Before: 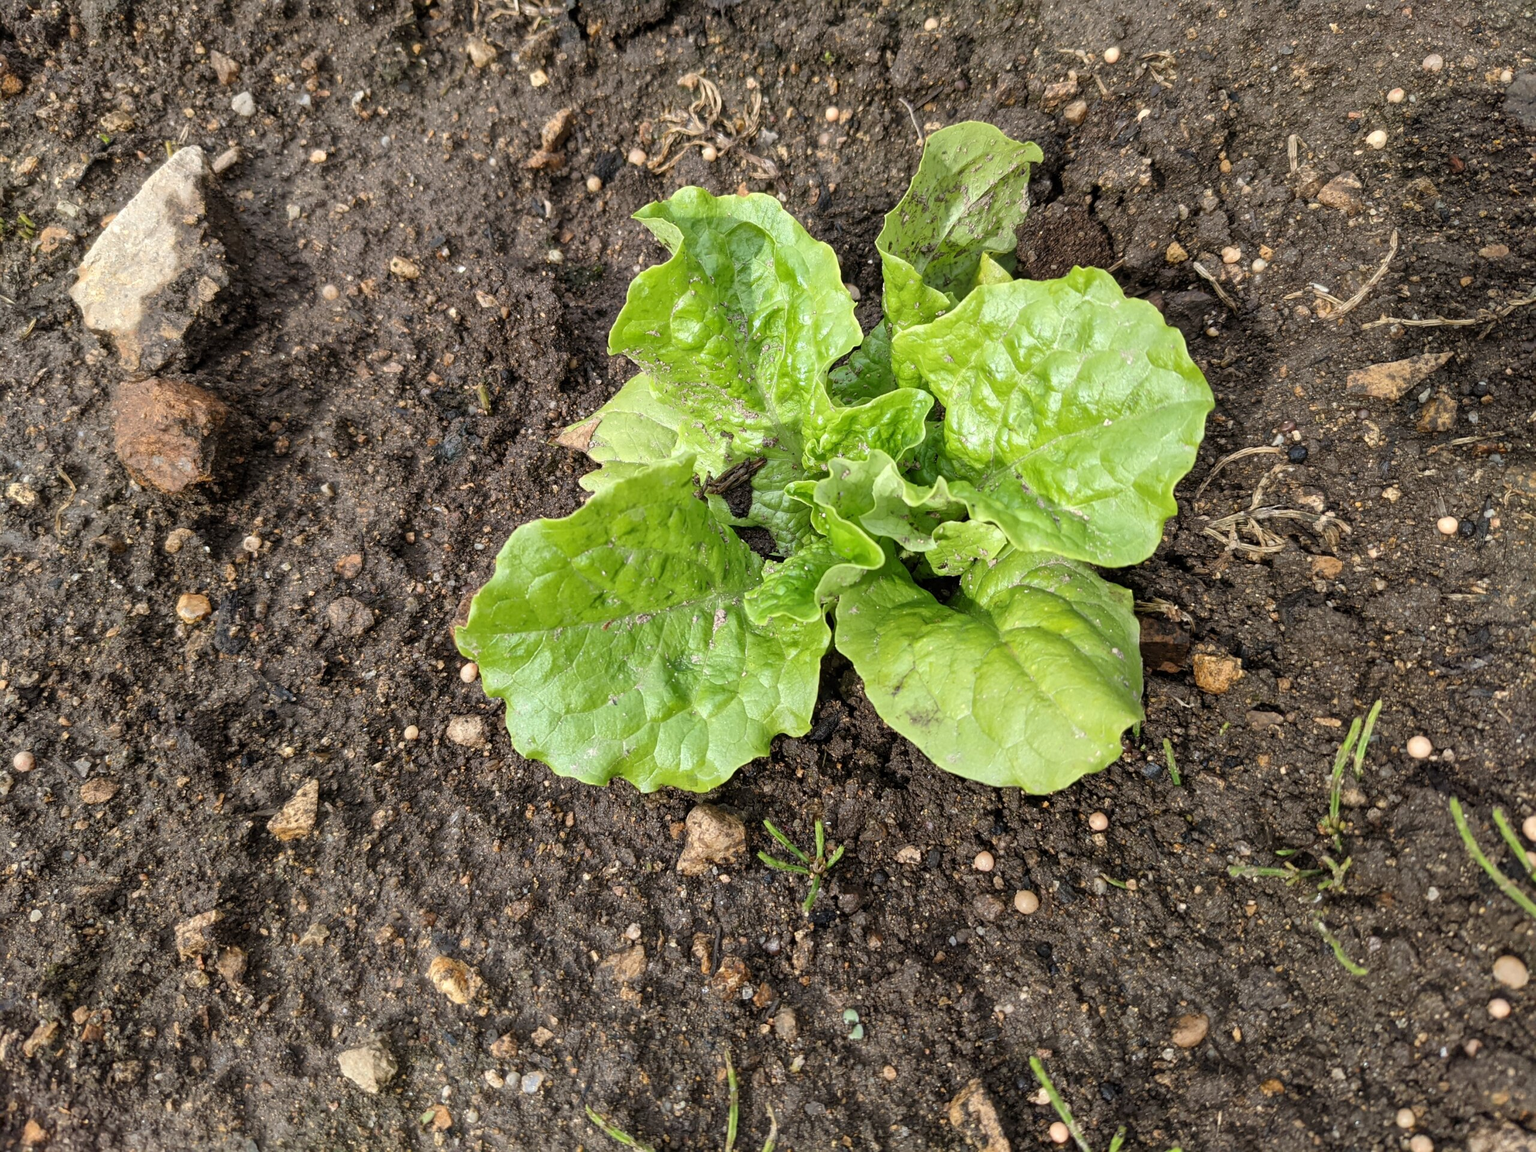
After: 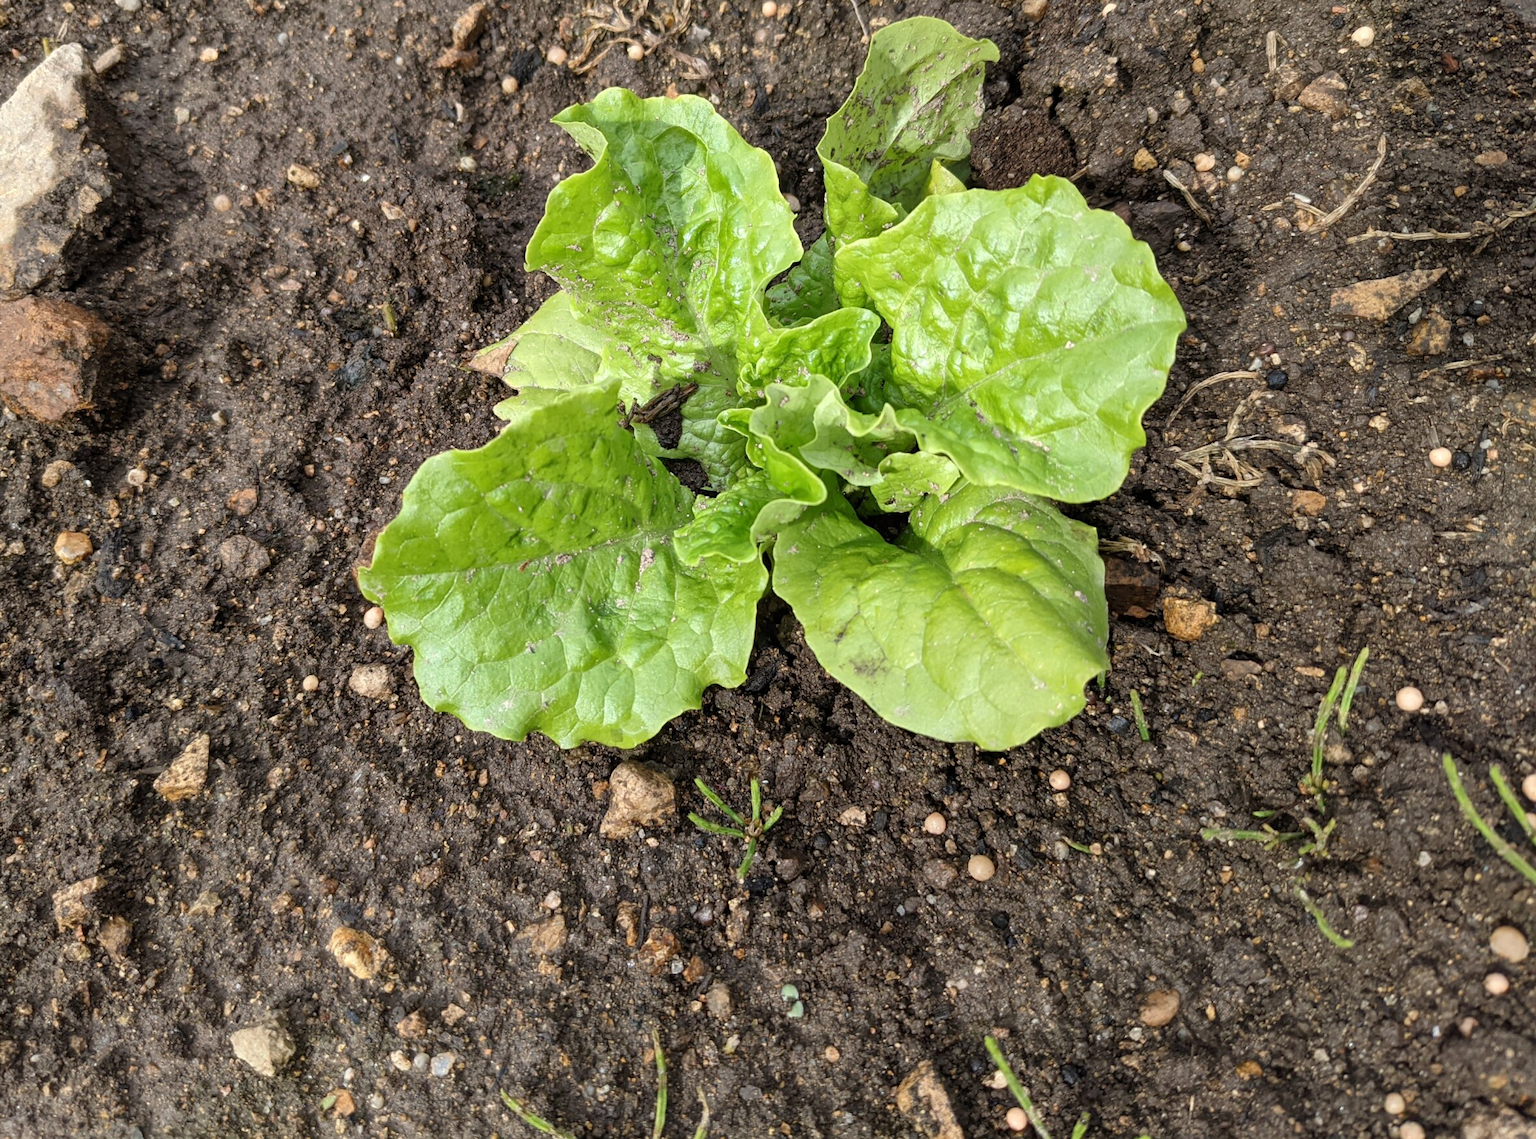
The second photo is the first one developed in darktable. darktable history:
tone equalizer: on, module defaults
crop and rotate: left 8.262%, top 9.226%
